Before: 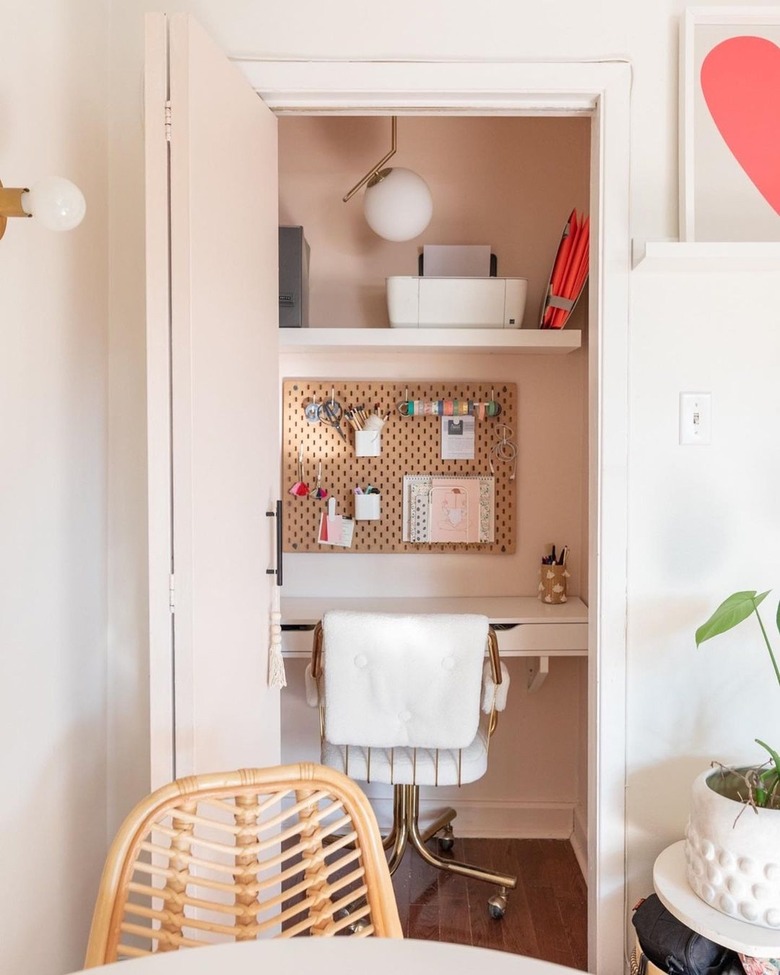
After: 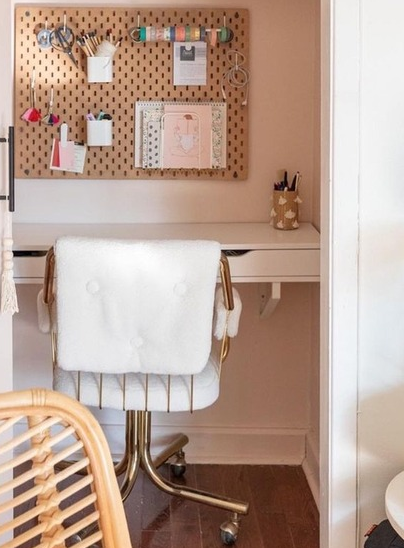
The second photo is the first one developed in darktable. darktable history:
crop: left 34.372%, top 38.37%, right 13.771%, bottom 5.417%
